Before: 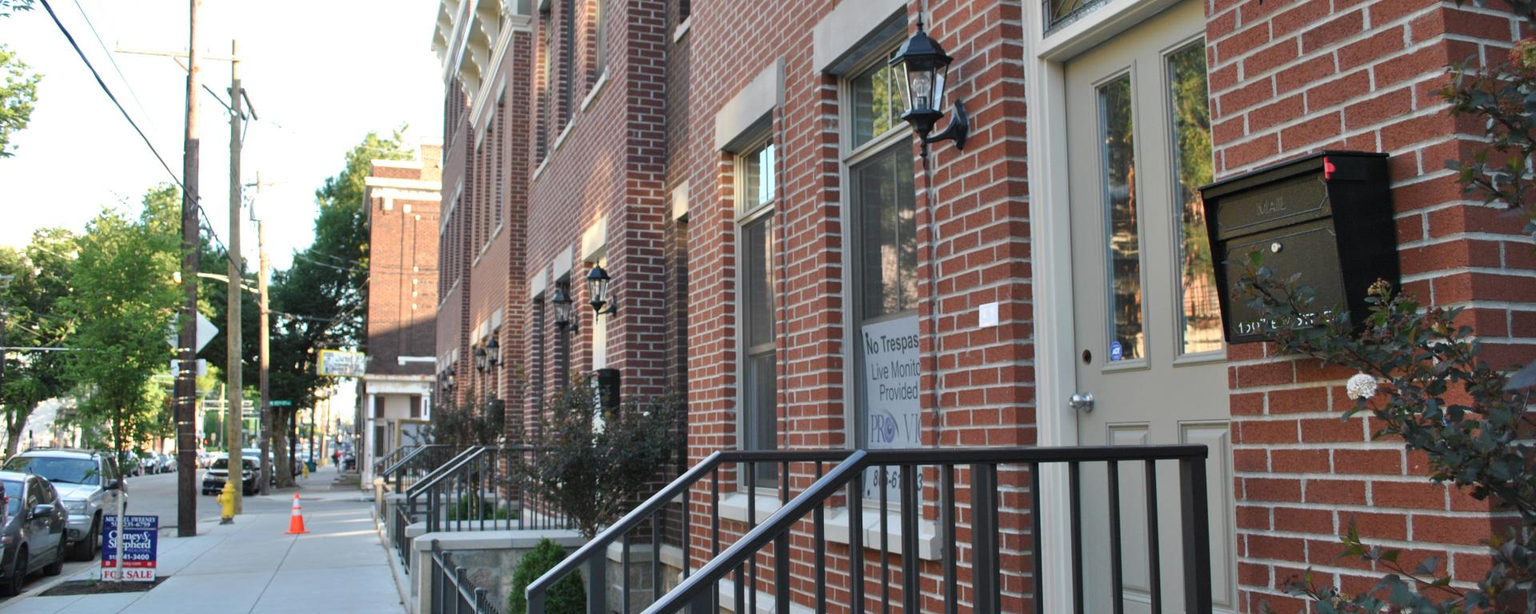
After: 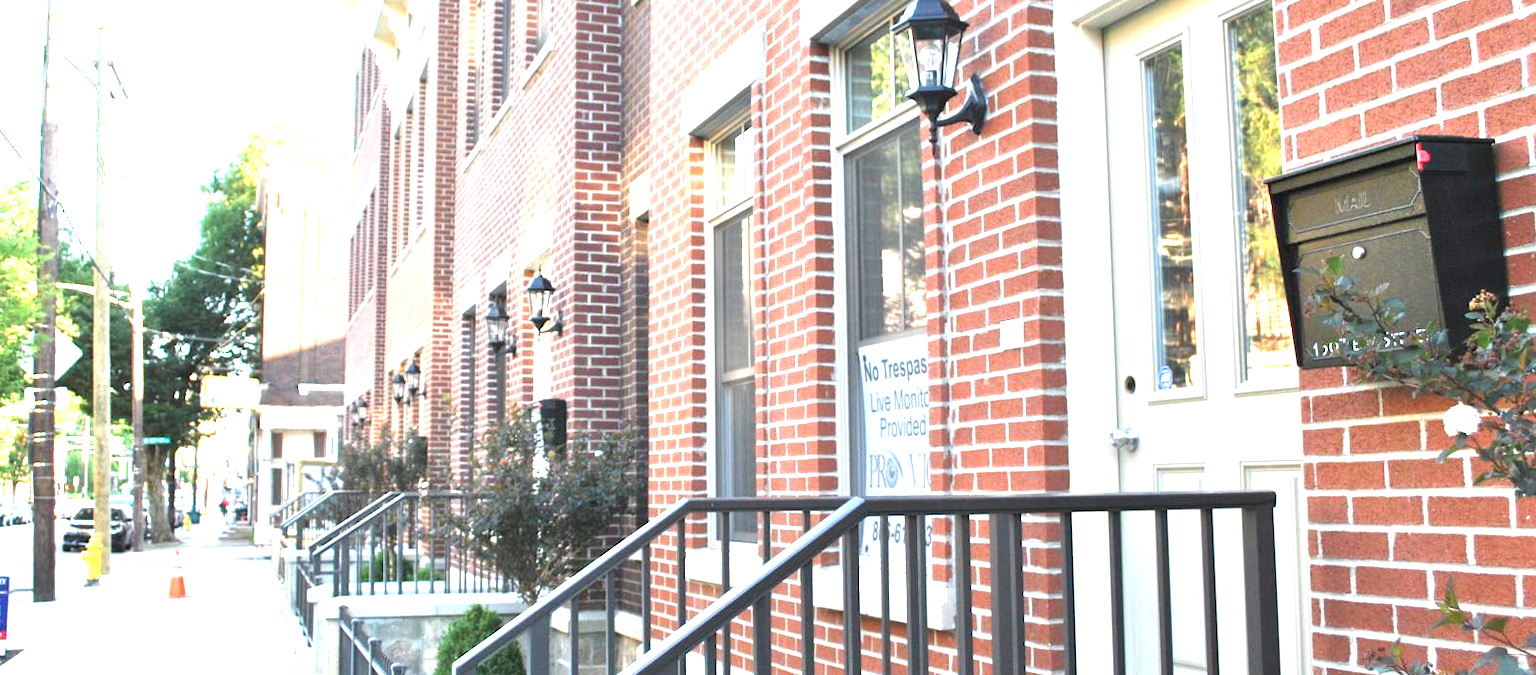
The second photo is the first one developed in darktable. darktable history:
crop: left 9.805%, top 6.254%, right 7.324%, bottom 2.593%
exposure: exposure 2.054 EV, compensate highlight preservation false
